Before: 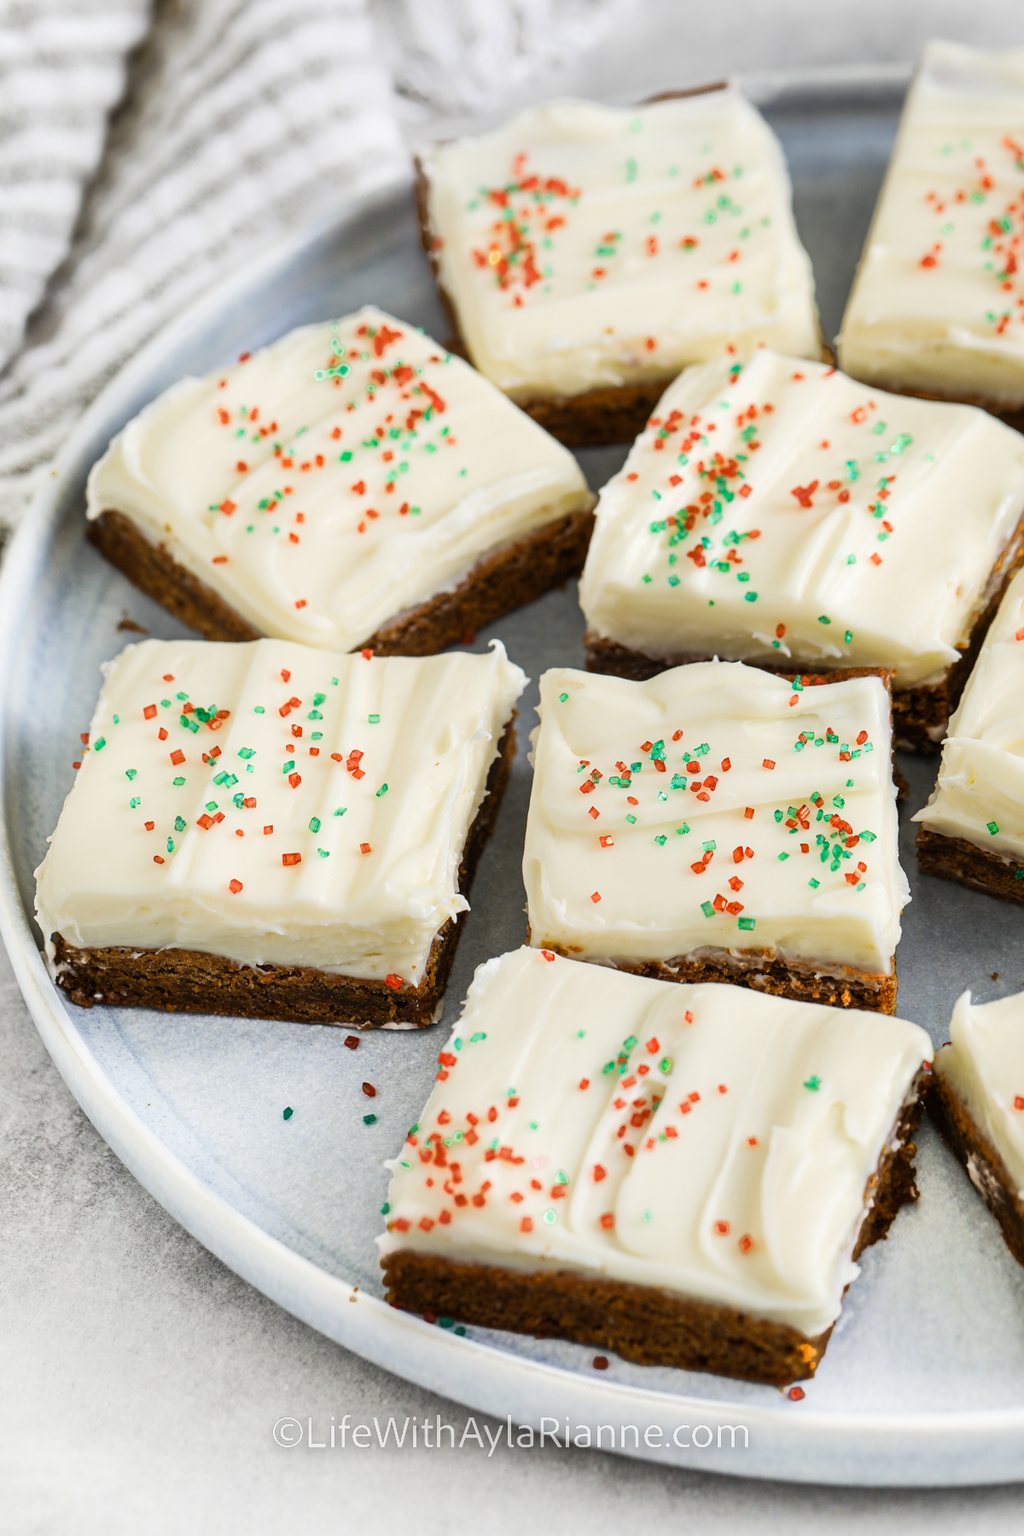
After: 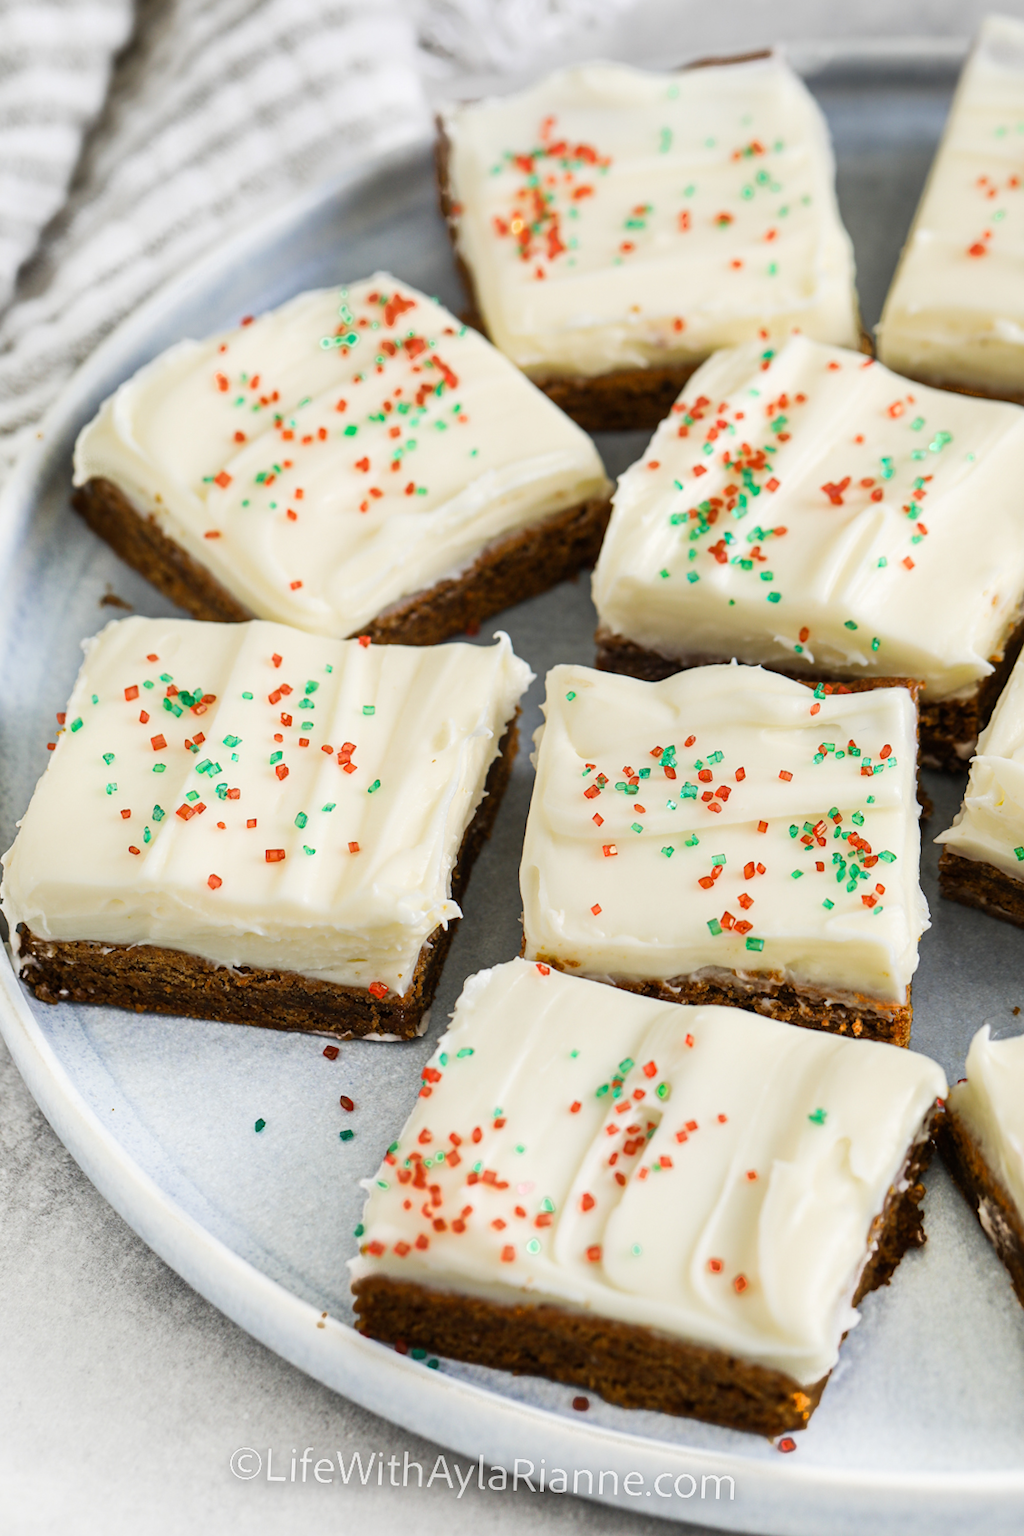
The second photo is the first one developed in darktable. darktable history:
crop and rotate: angle -2.38°
white balance: emerald 1
